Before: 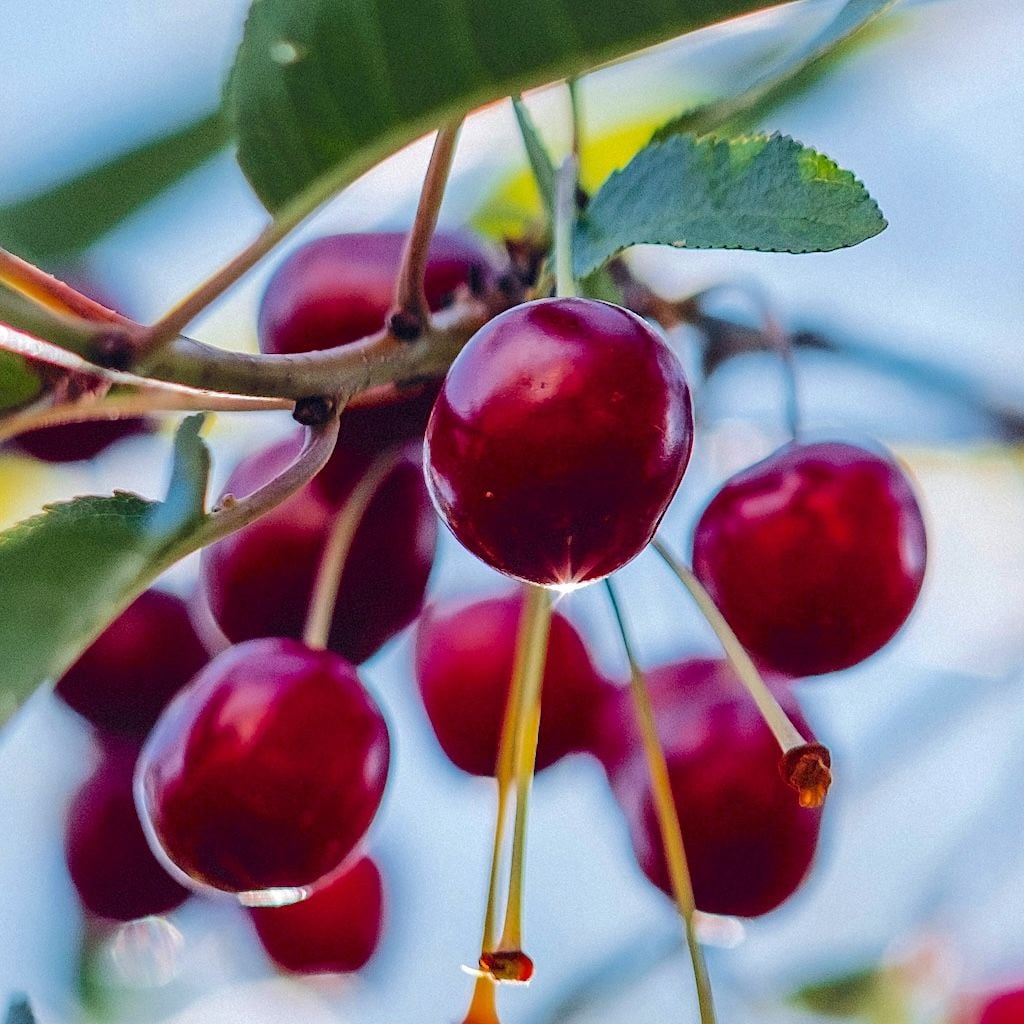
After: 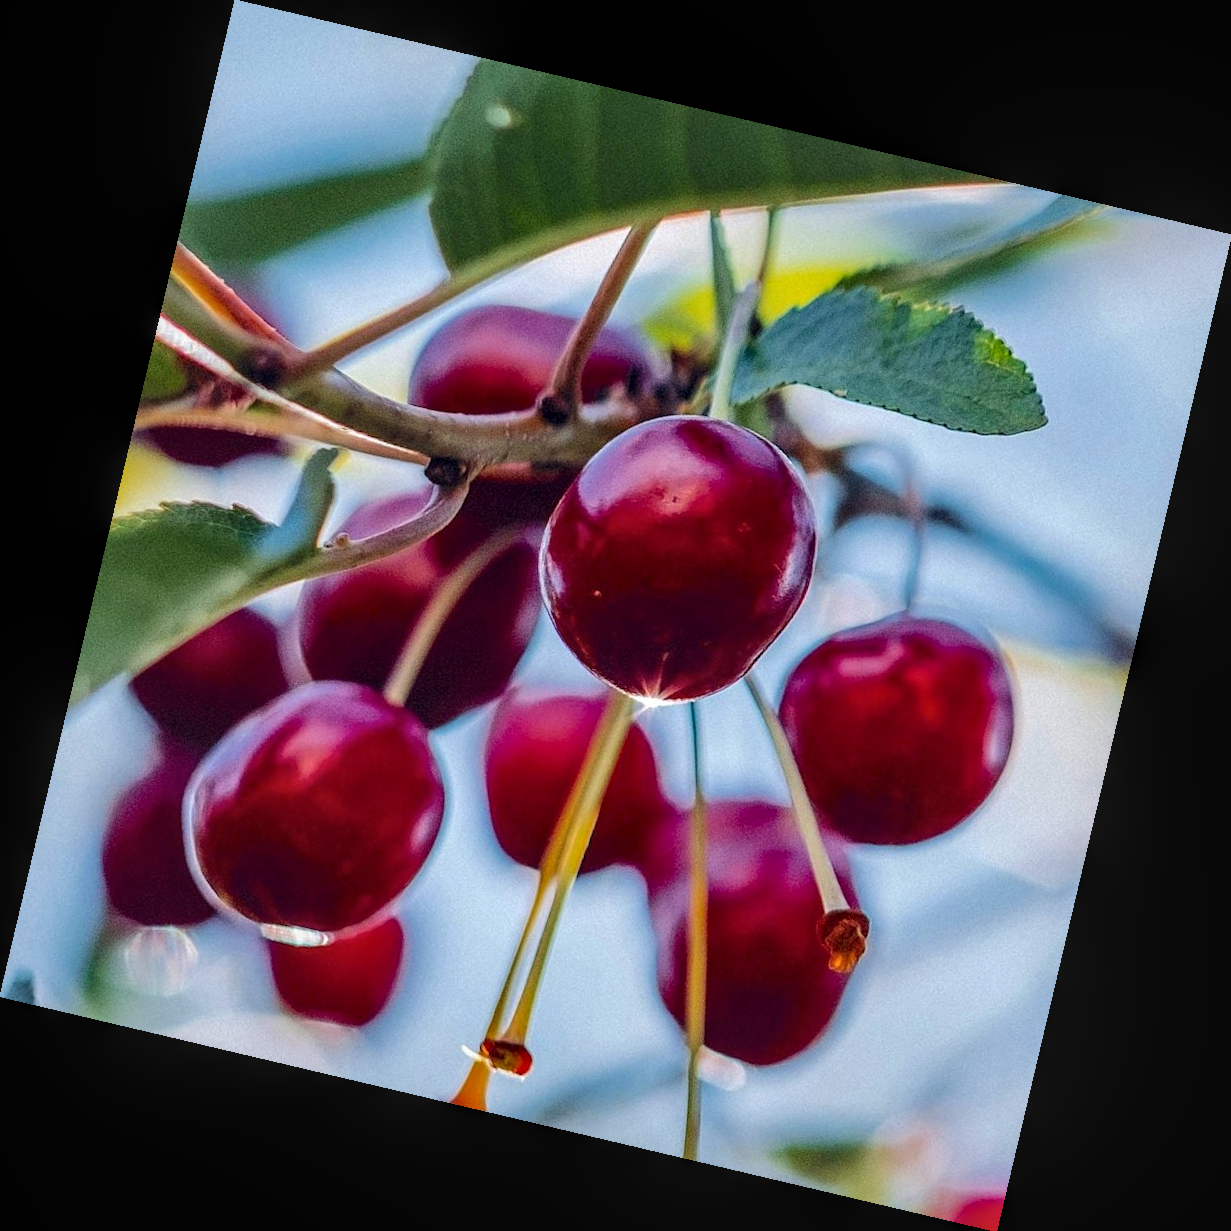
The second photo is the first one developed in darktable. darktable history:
local contrast: on, module defaults
rotate and perspective: rotation 13.27°, automatic cropping off
